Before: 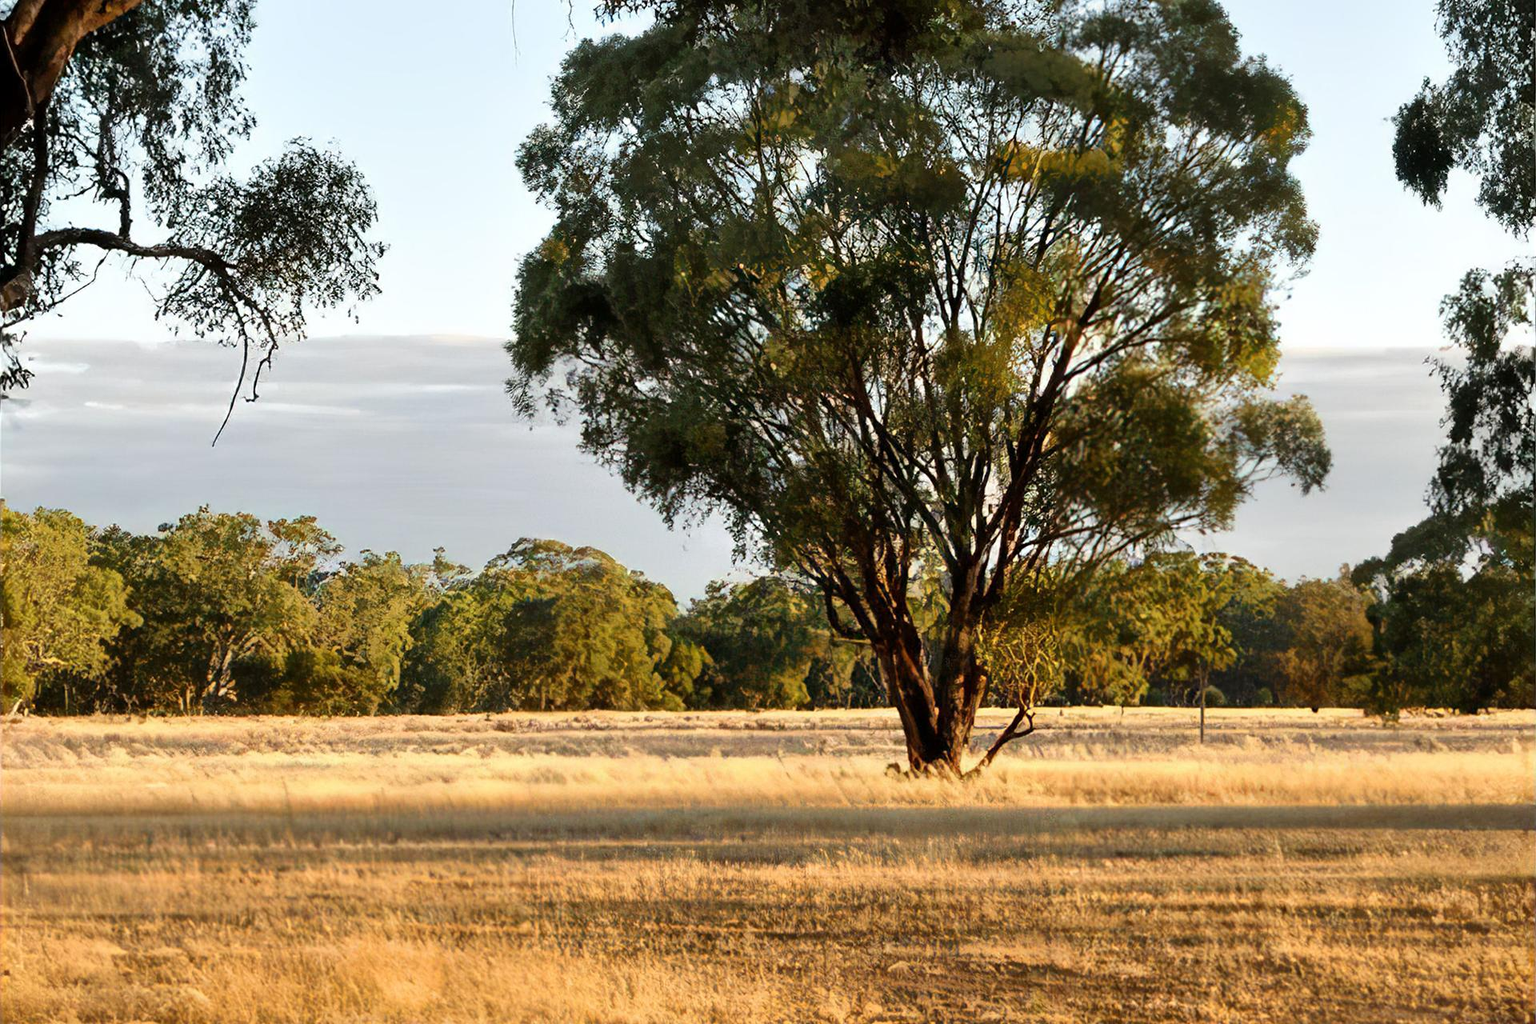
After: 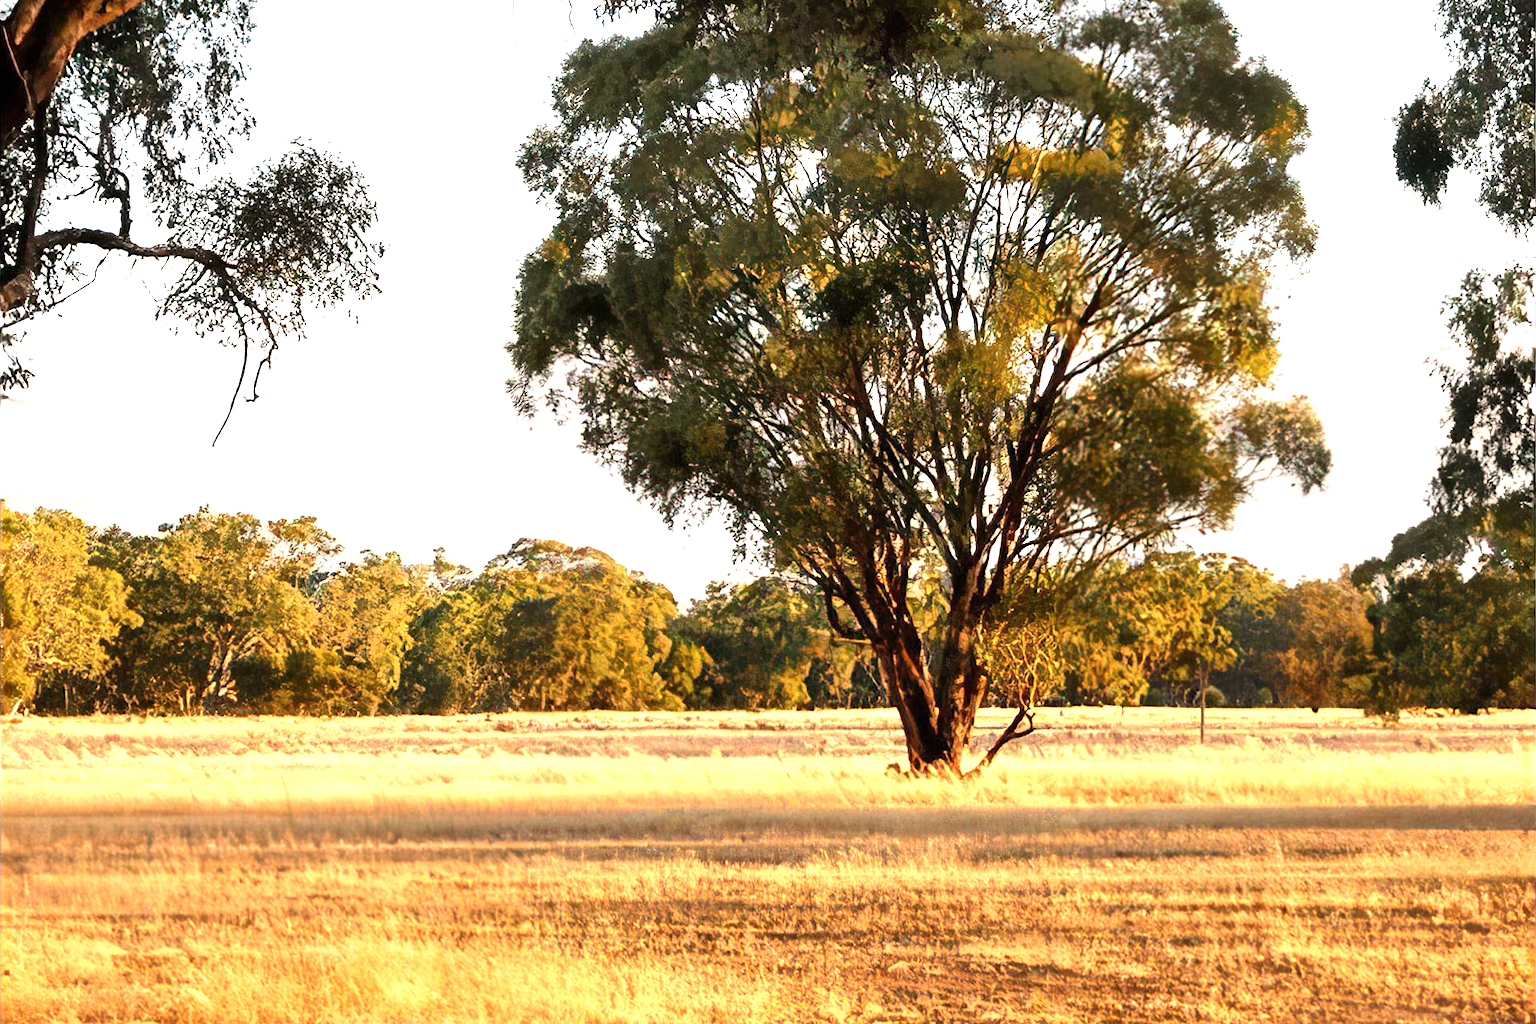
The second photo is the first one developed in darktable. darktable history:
white balance: red 1.127, blue 0.943
exposure: black level correction 0, exposure 0.95 EV, compensate exposure bias true, compensate highlight preservation false
